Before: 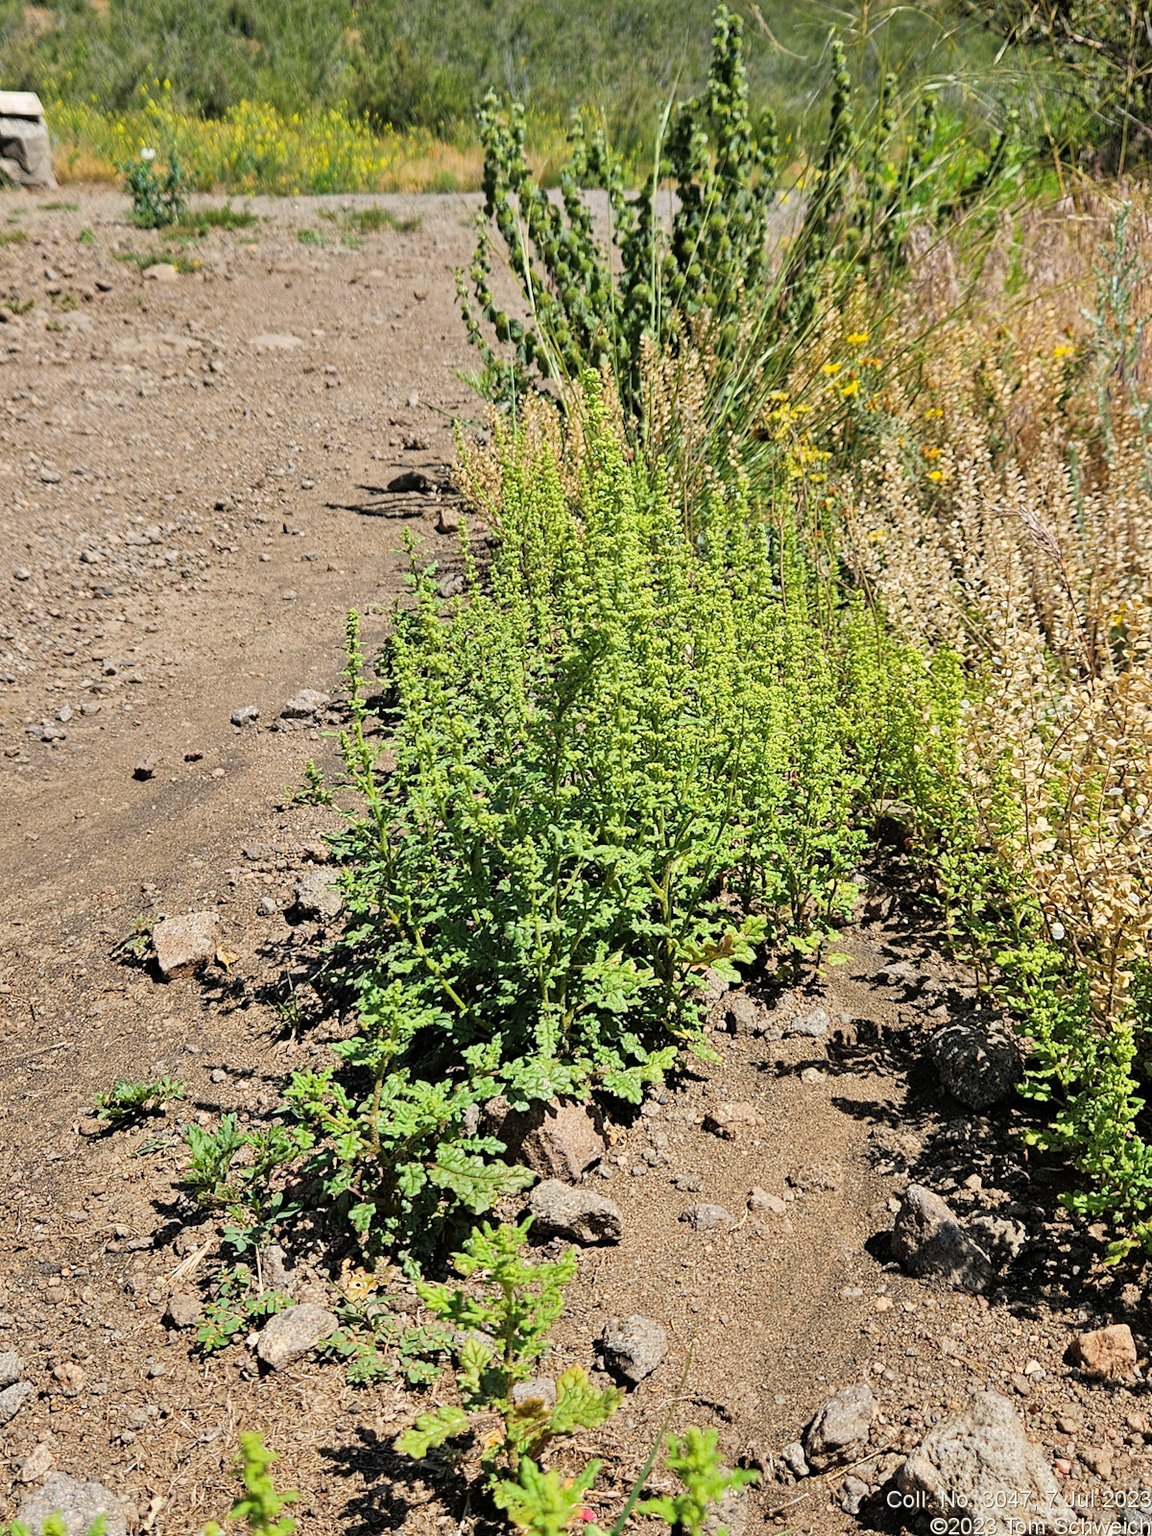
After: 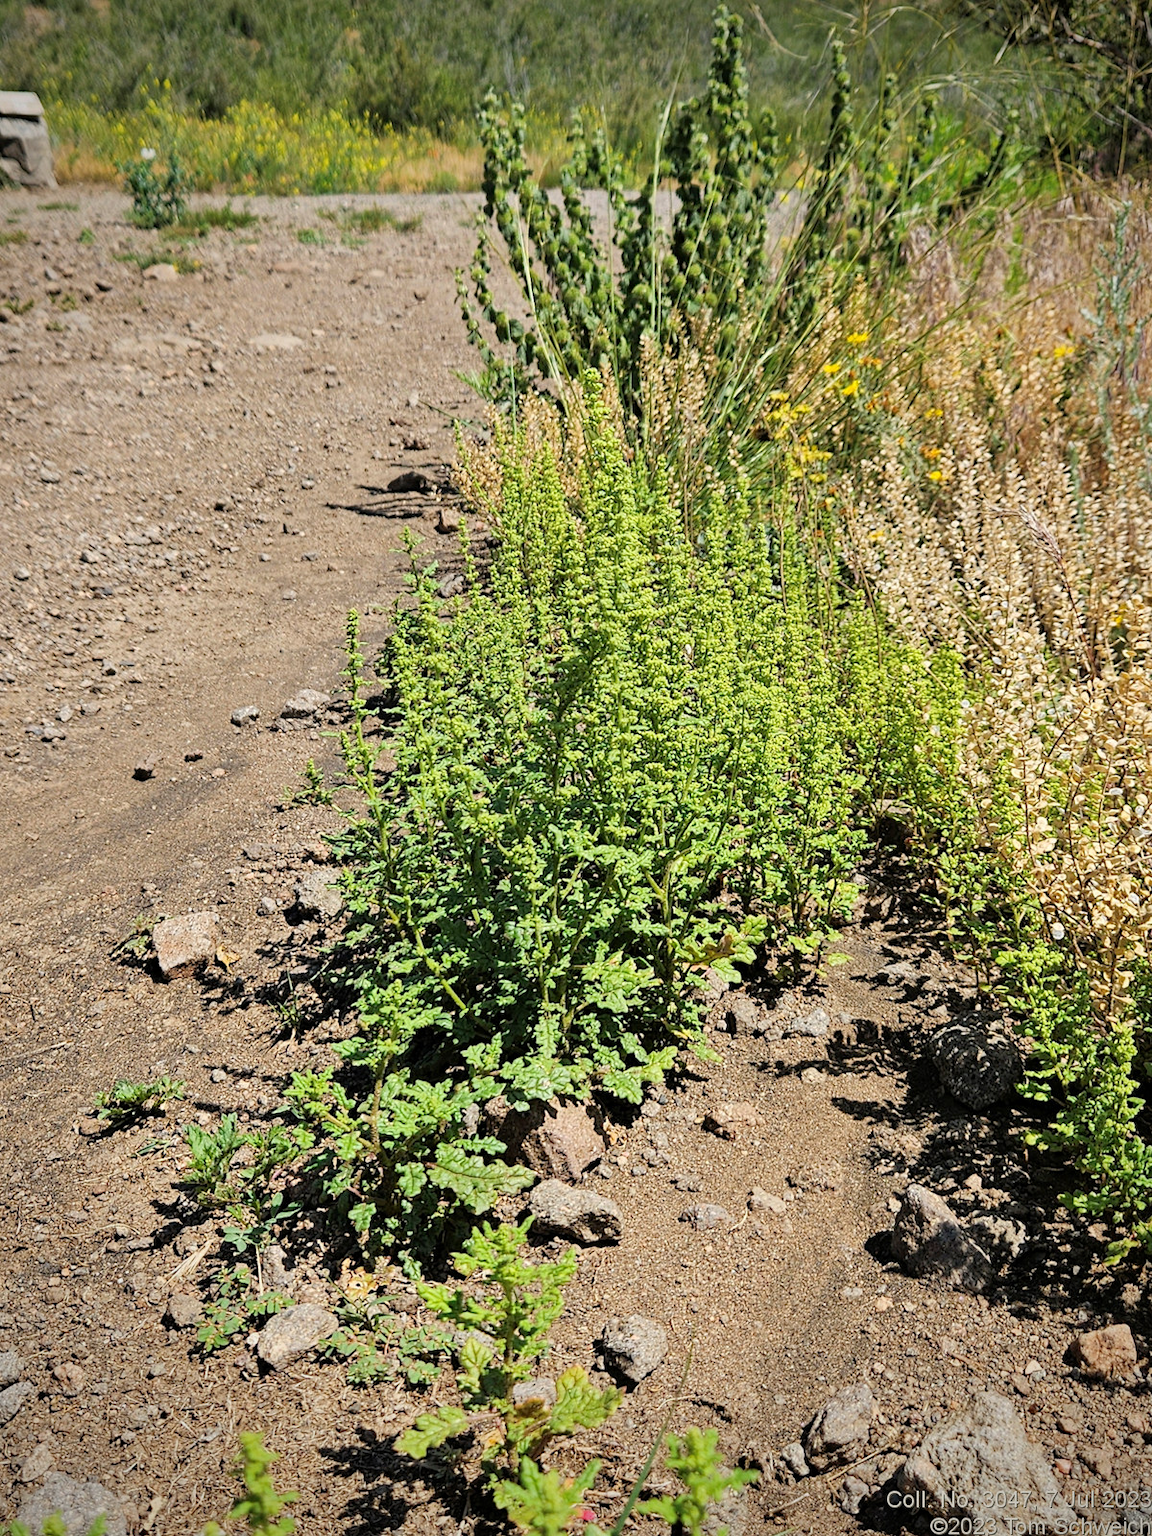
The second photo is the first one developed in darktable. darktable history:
vignetting: fall-off start 73.64%, saturation -0.033
